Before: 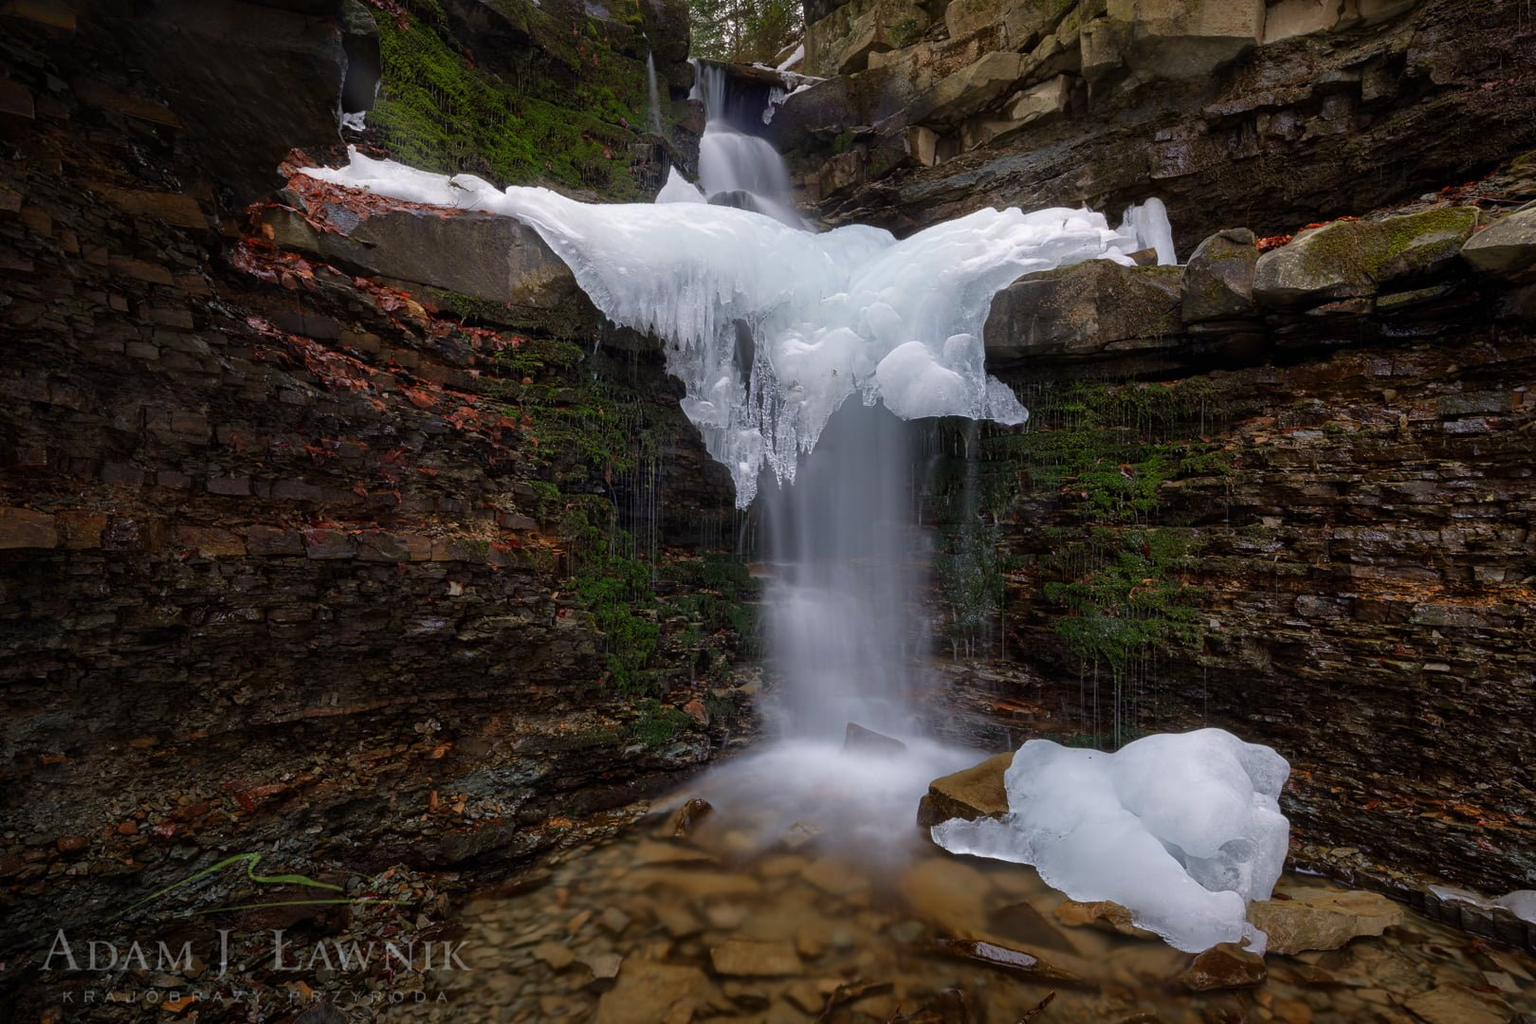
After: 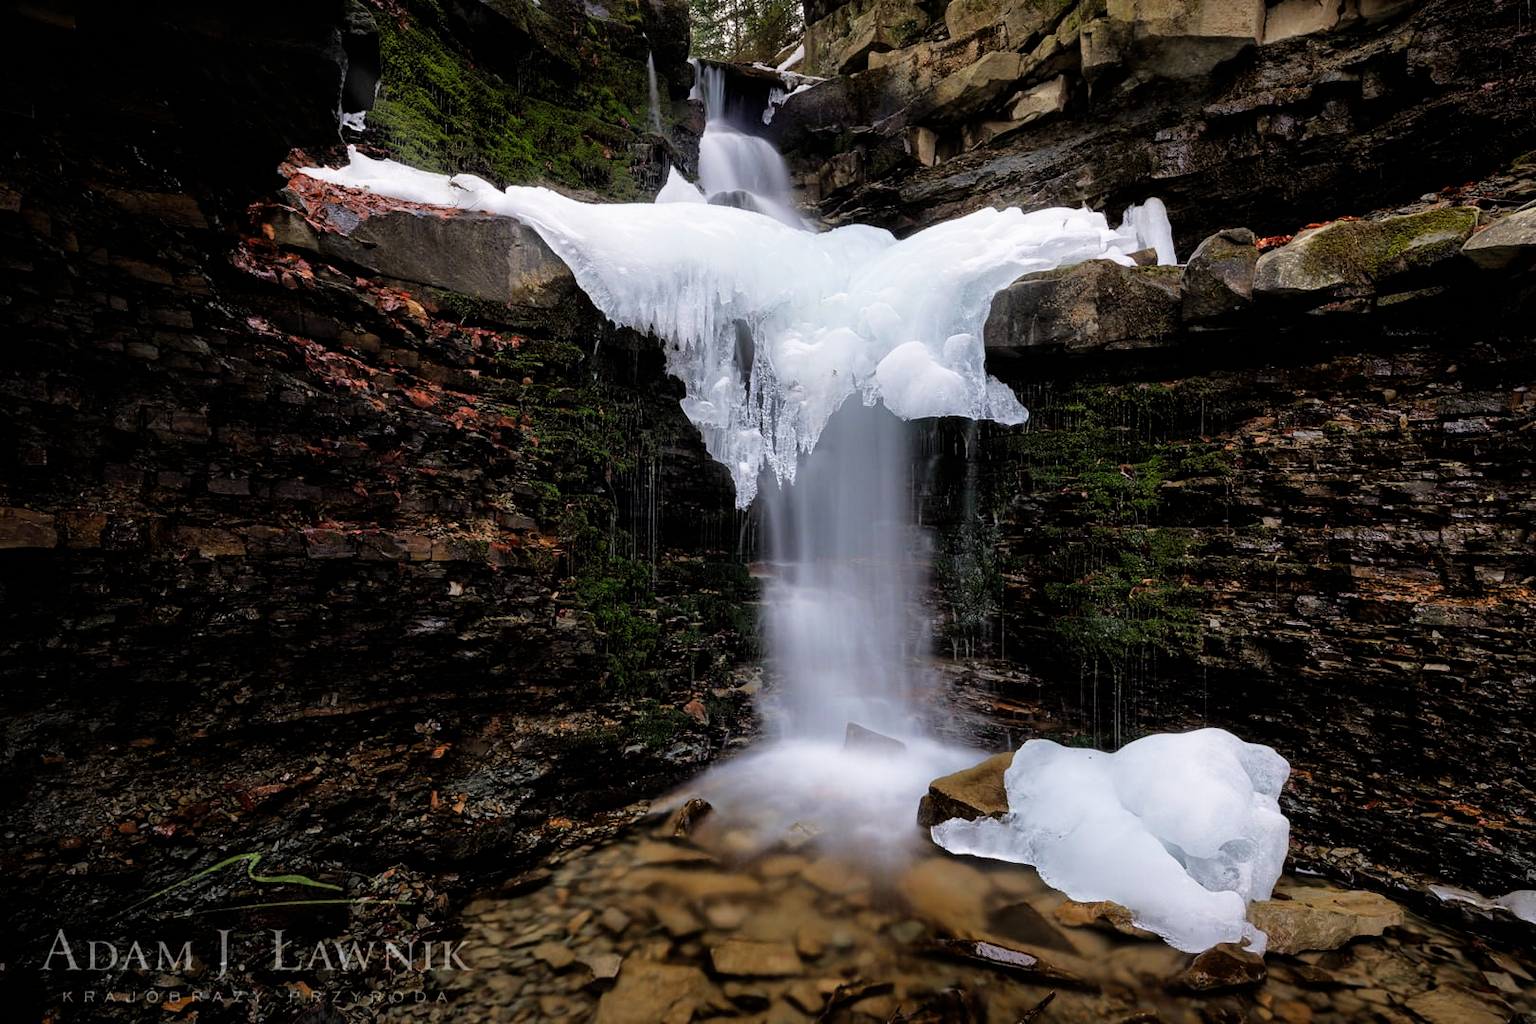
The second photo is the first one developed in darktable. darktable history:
exposure: black level correction 0, exposure 0.6 EV, compensate highlight preservation false
filmic rgb: black relative exposure -5 EV, white relative exposure 3.2 EV, hardness 3.42, contrast 1.2, highlights saturation mix -30%
